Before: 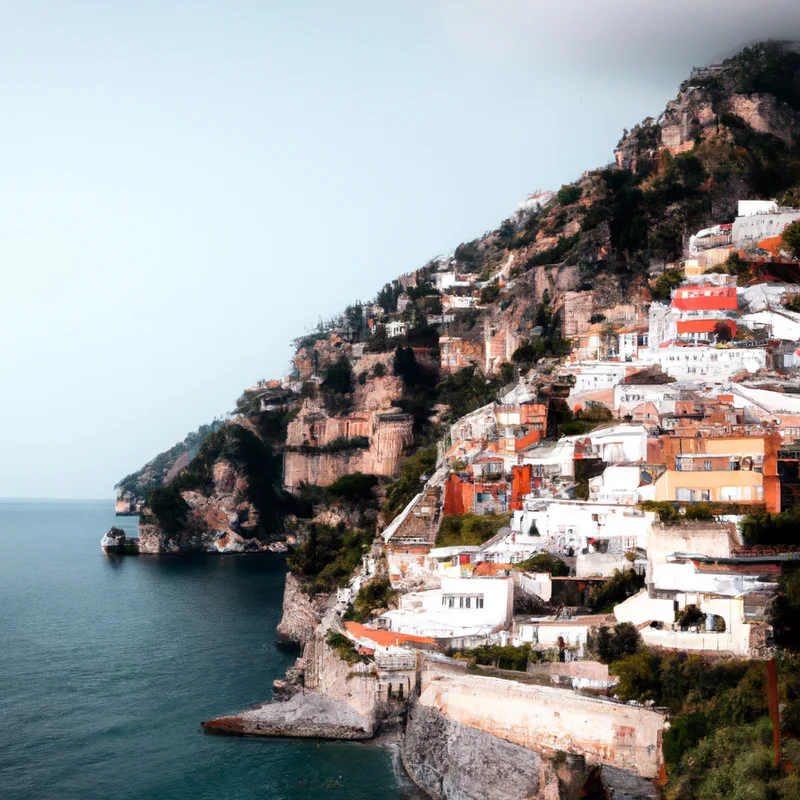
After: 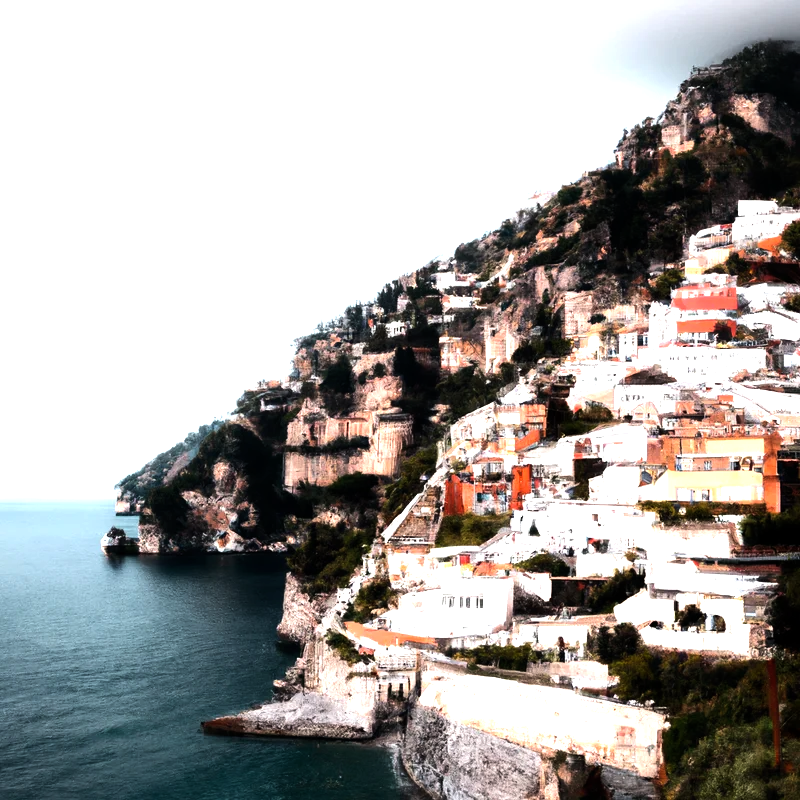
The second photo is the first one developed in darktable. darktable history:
tone equalizer: -8 EV -1.07 EV, -7 EV -0.972 EV, -6 EV -0.896 EV, -5 EV -0.576 EV, -3 EV 0.572 EV, -2 EV 0.867 EV, -1 EV 0.999 EV, +0 EV 1.08 EV, edges refinement/feathering 500, mask exposure compensation -1.57 EV, preserve details no
